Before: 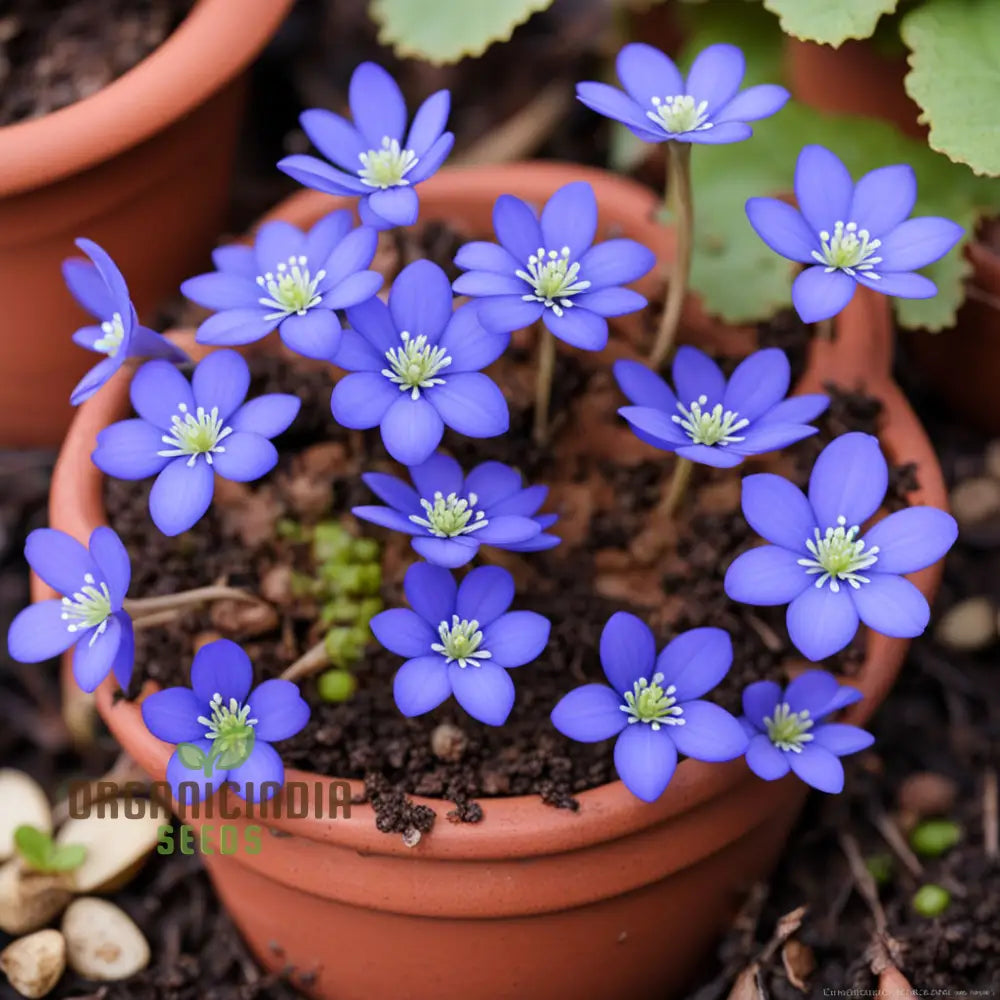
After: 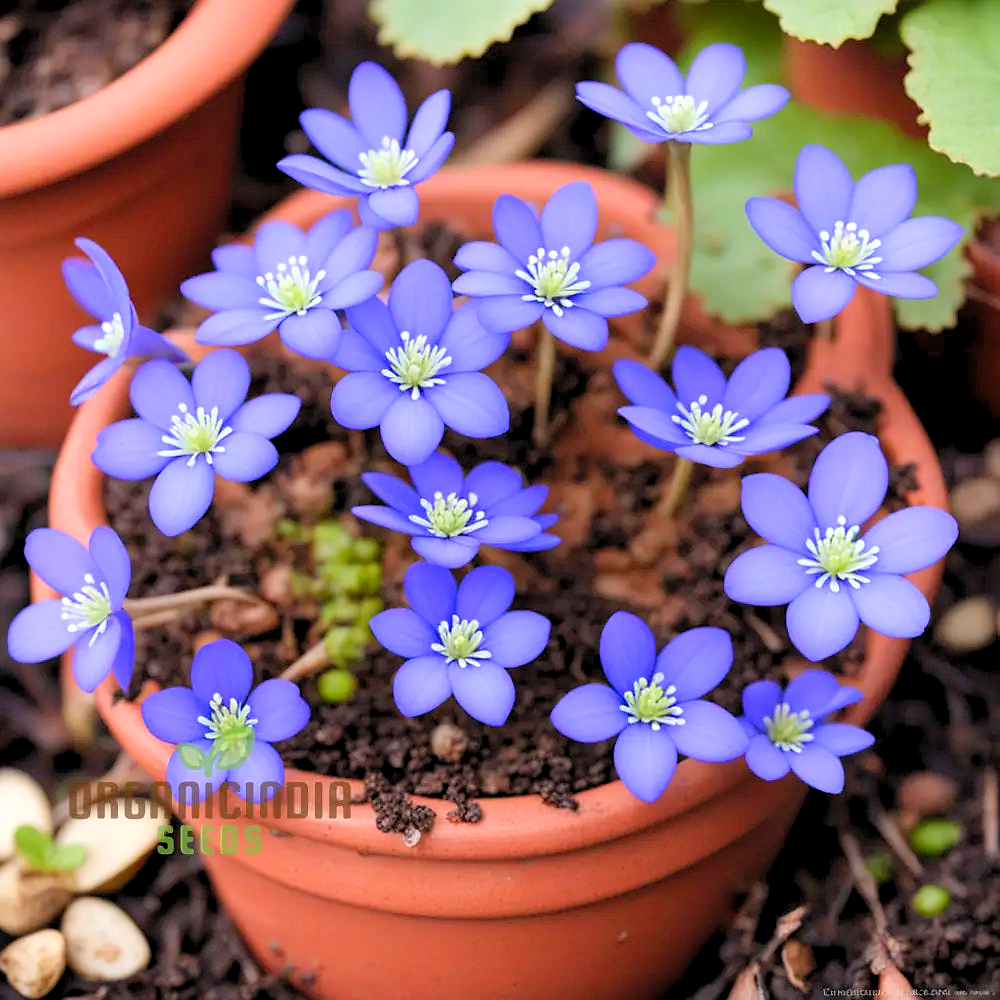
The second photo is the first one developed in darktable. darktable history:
contrast equalizer: octaves 7, y [[0.5, 0.488, 0.462, 0.461, 0.491, 0.5], [0.5 ×6], [0.5 ×6], [0 ×6], [0 ×6]], mix 0.547
sharpen: radius 0.989, threshold 0.984
levels: levels [0.044, 0.416, 0.908]
